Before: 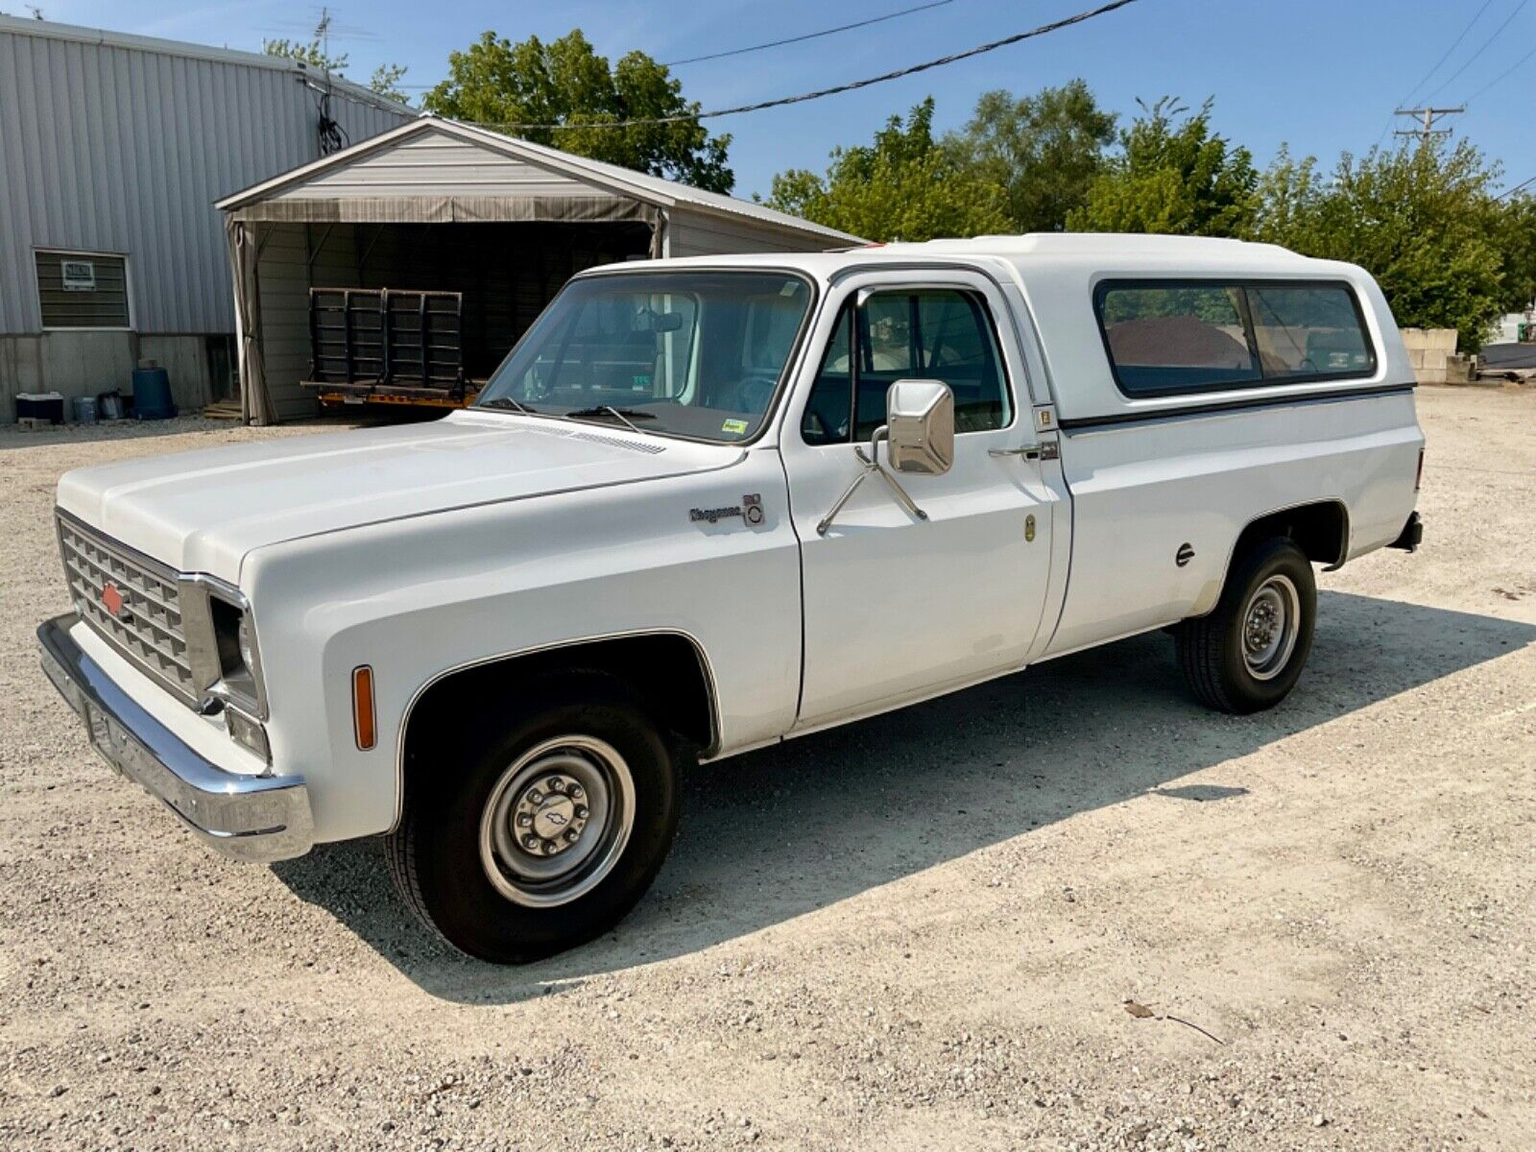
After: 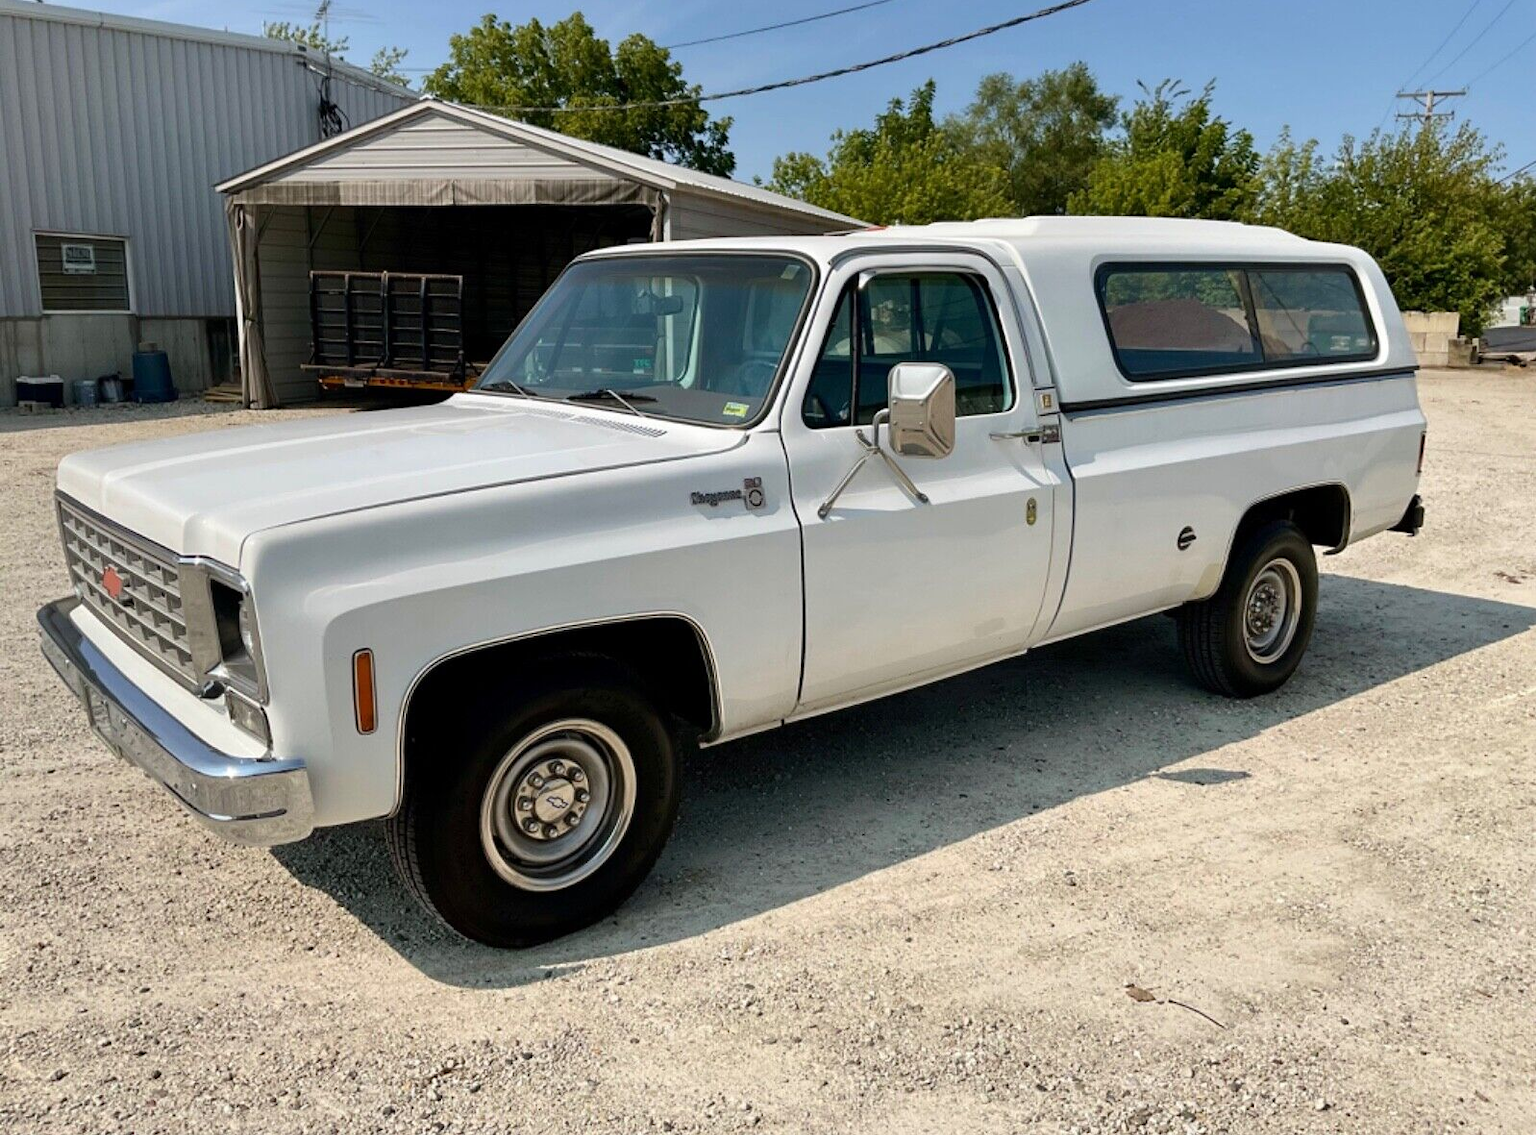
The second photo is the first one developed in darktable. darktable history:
crop: top 1.543%, right 0.073%
